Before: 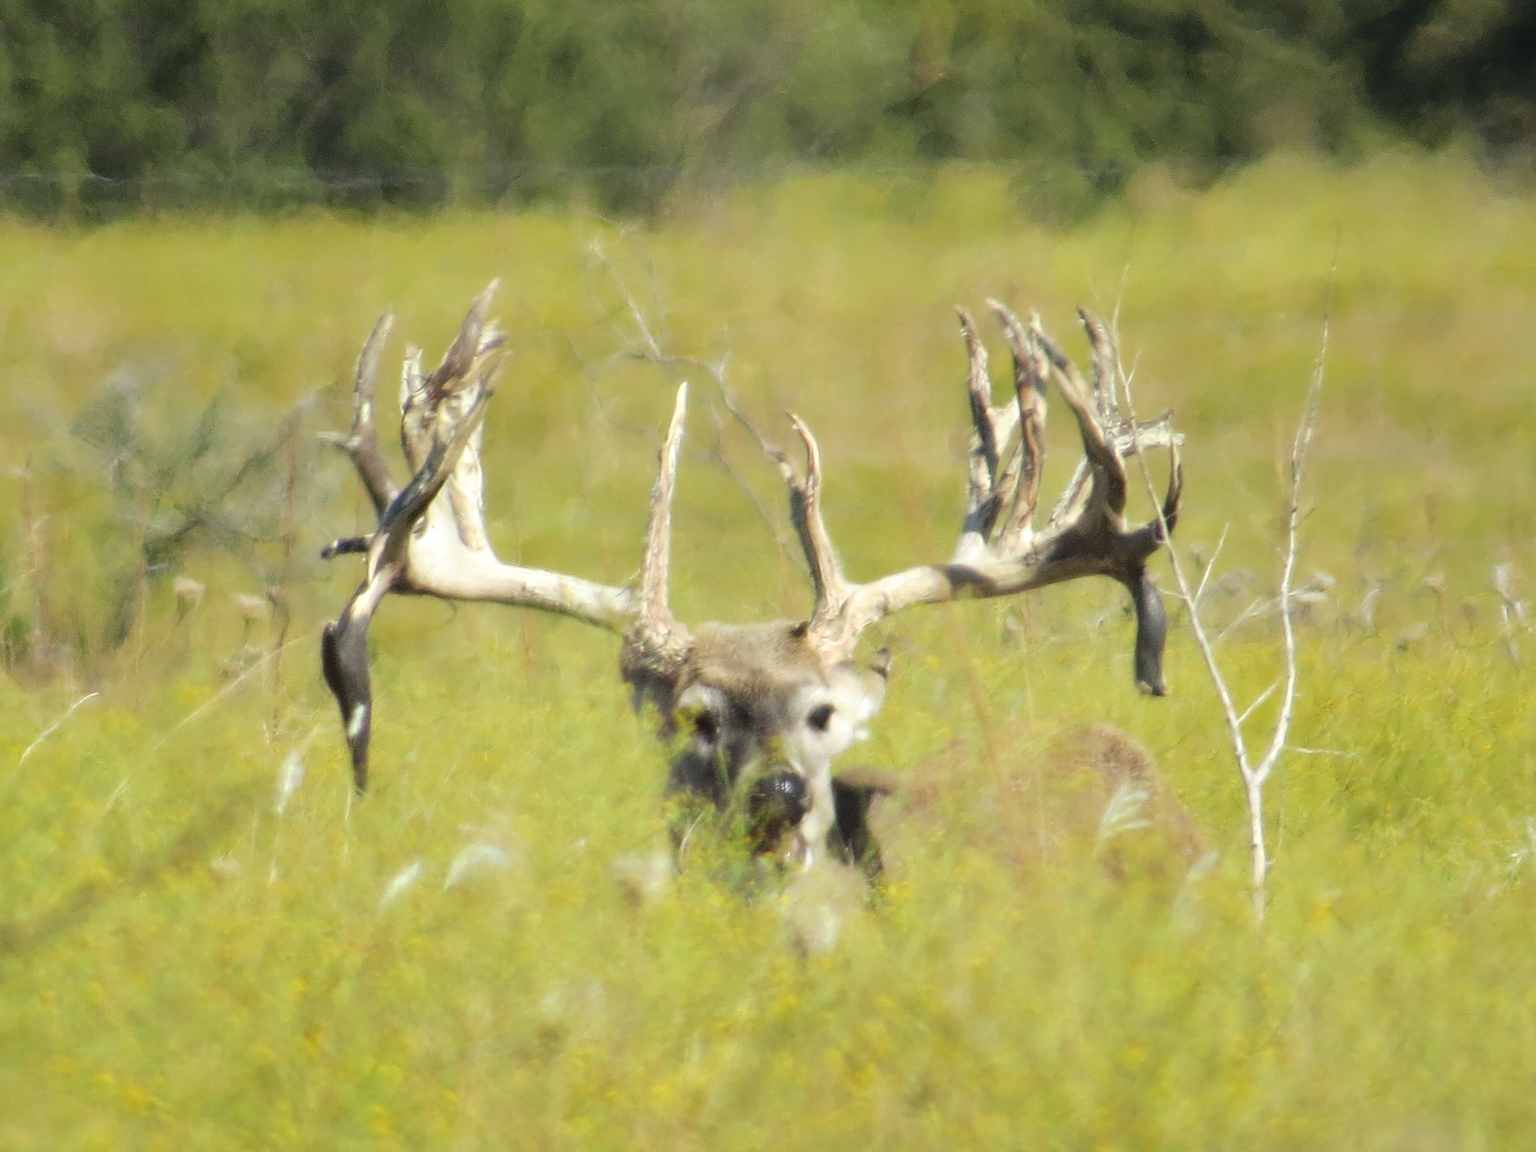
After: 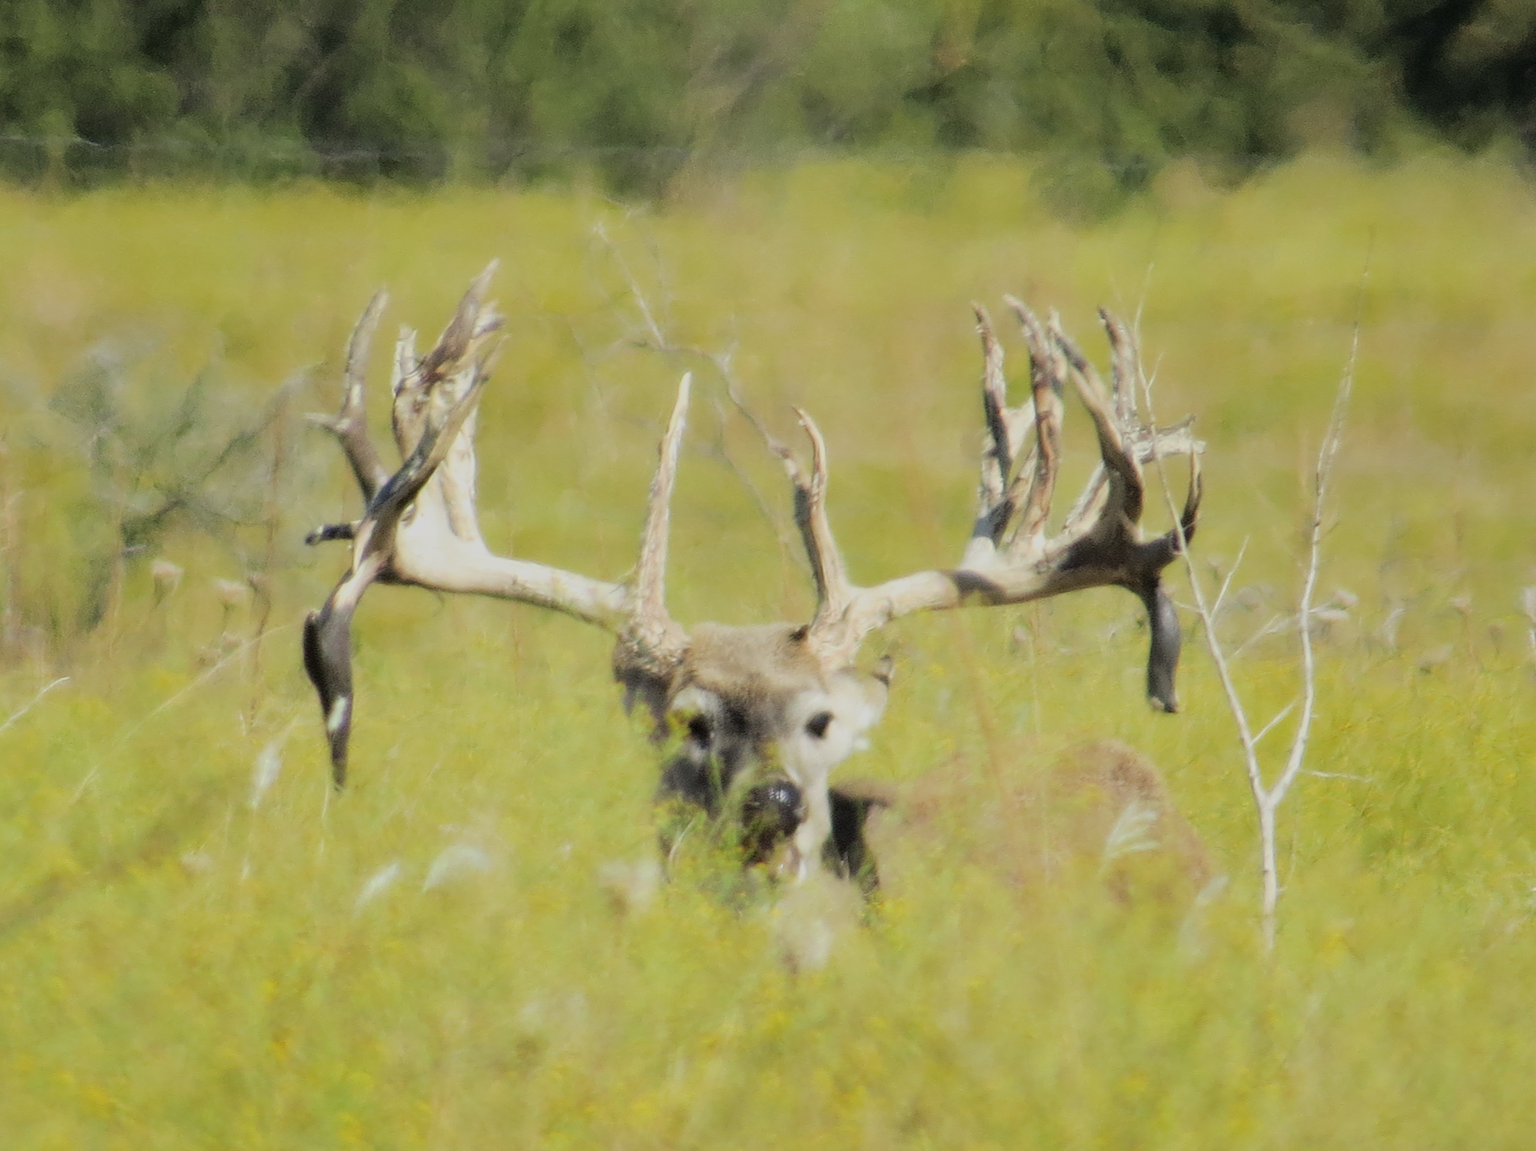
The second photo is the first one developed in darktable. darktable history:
crop and rotate: angle -1.69°
filmic rgb: black relative exposure -7.65 EV, white relative exposure 4.56 EV, hardness 3.61
